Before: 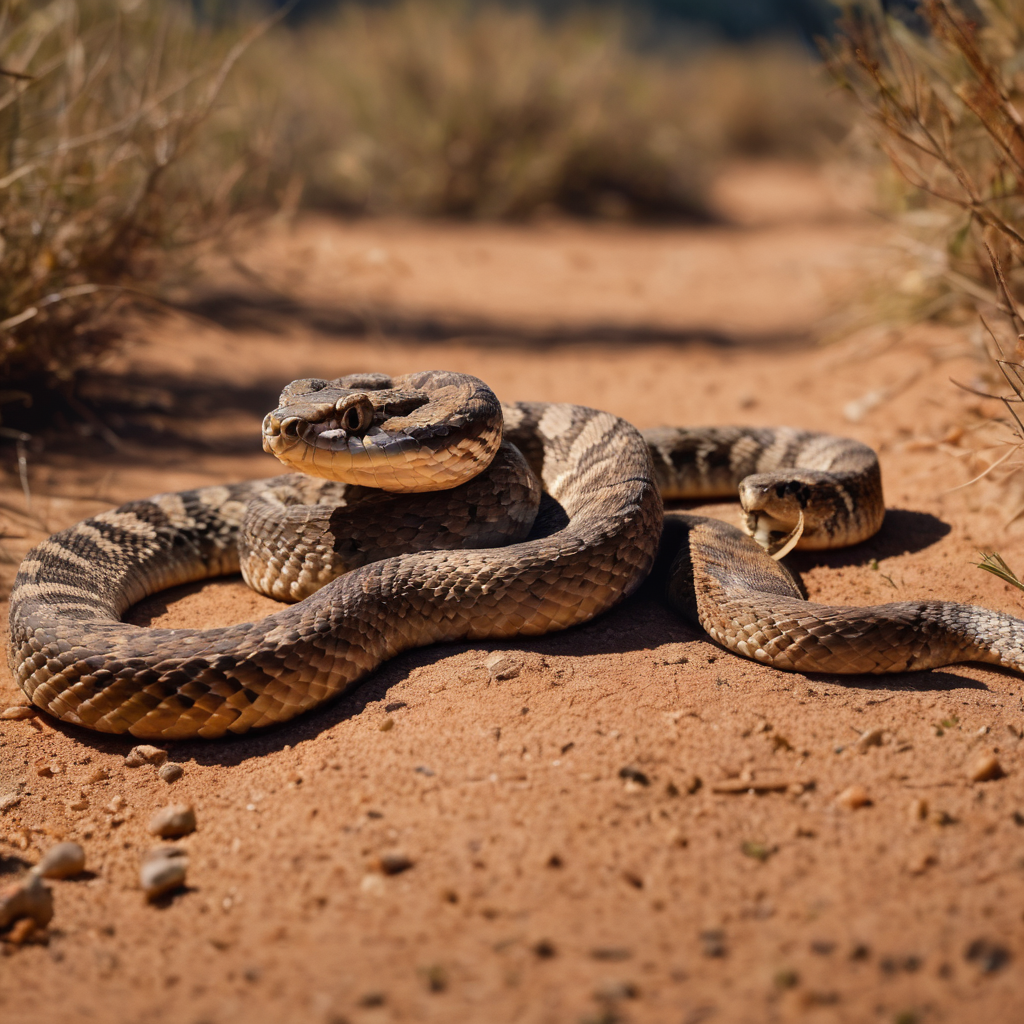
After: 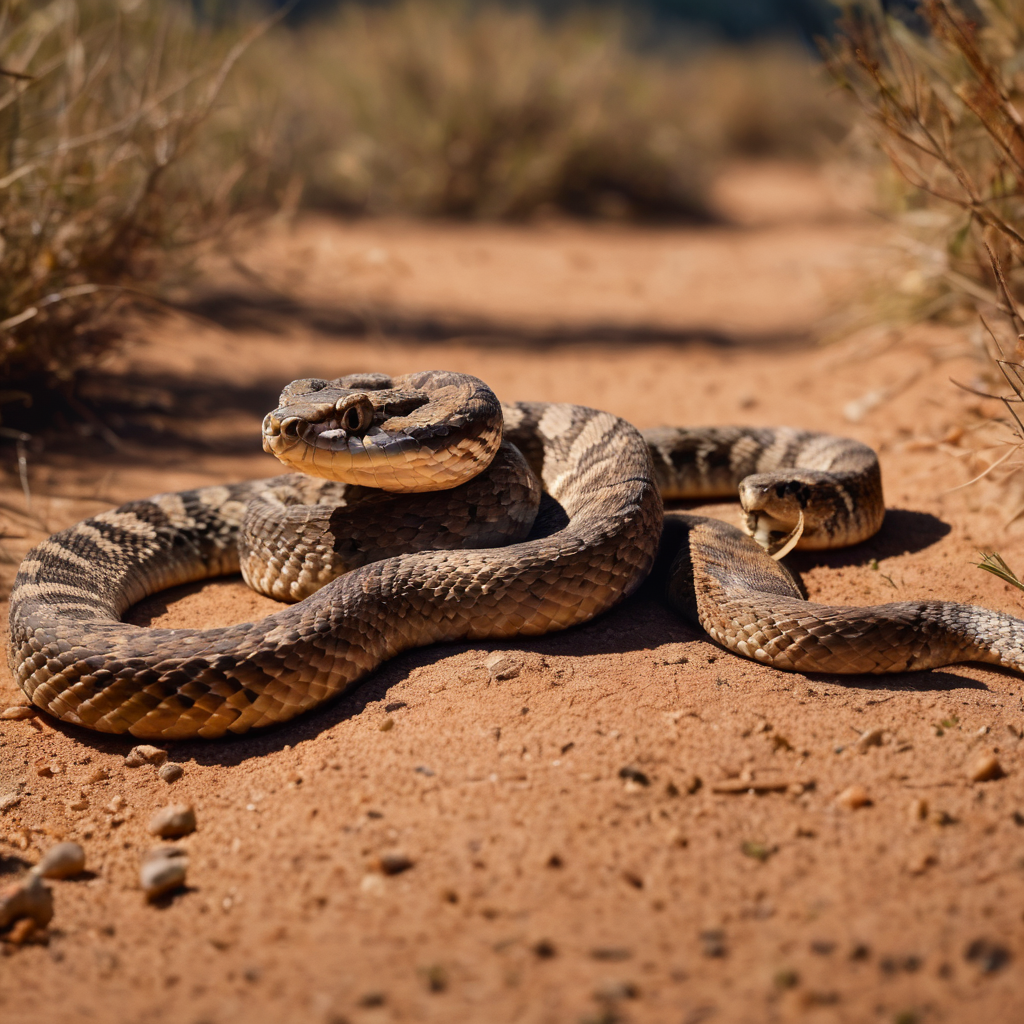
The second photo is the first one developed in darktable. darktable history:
contrast brightness saturation: contrast 0.082, saturation 0.022
